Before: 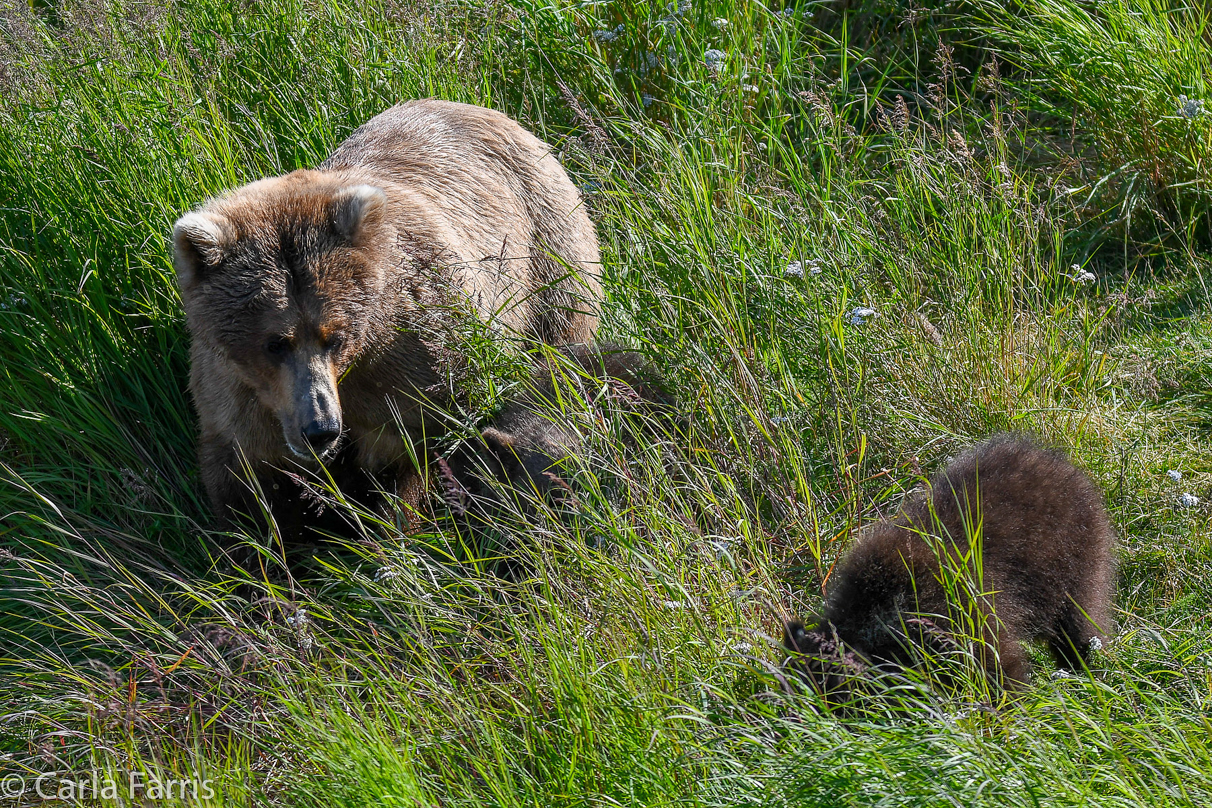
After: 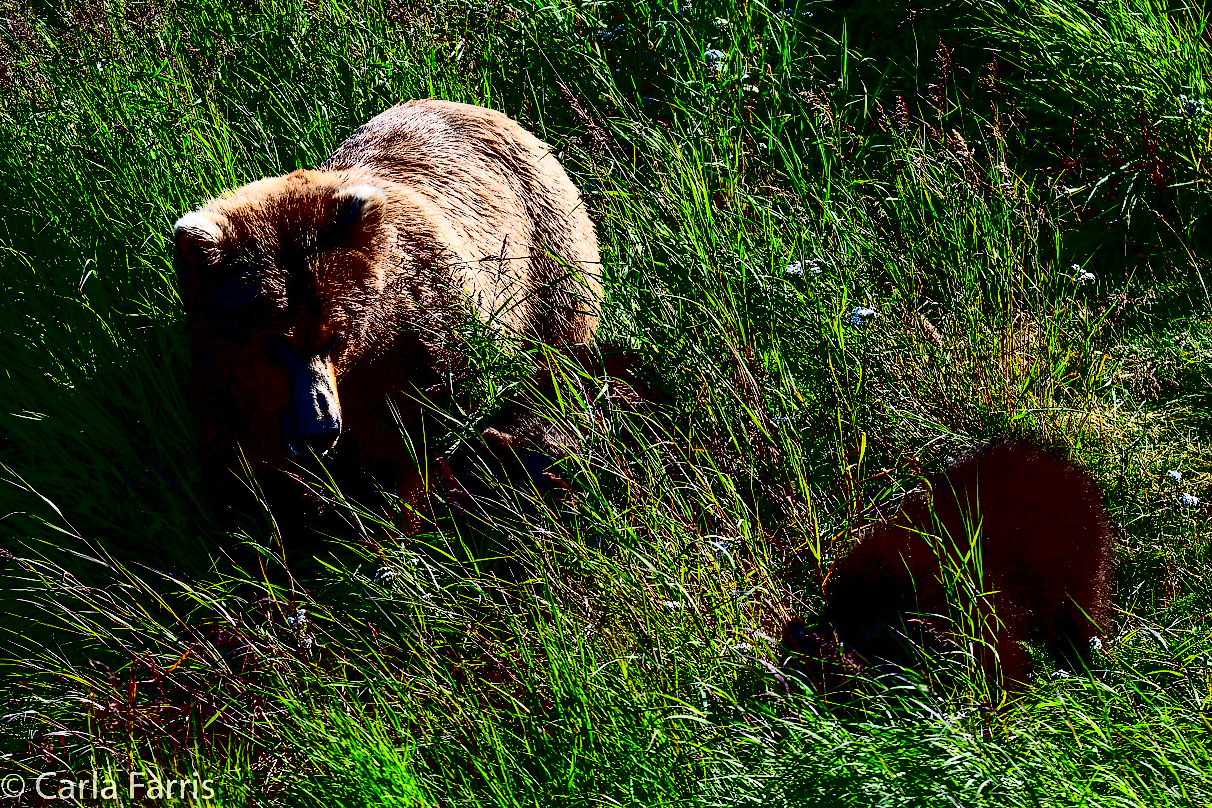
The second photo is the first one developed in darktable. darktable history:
contrast brightness saturation: contrast 0.765, brightness -0.987, saturation 1
